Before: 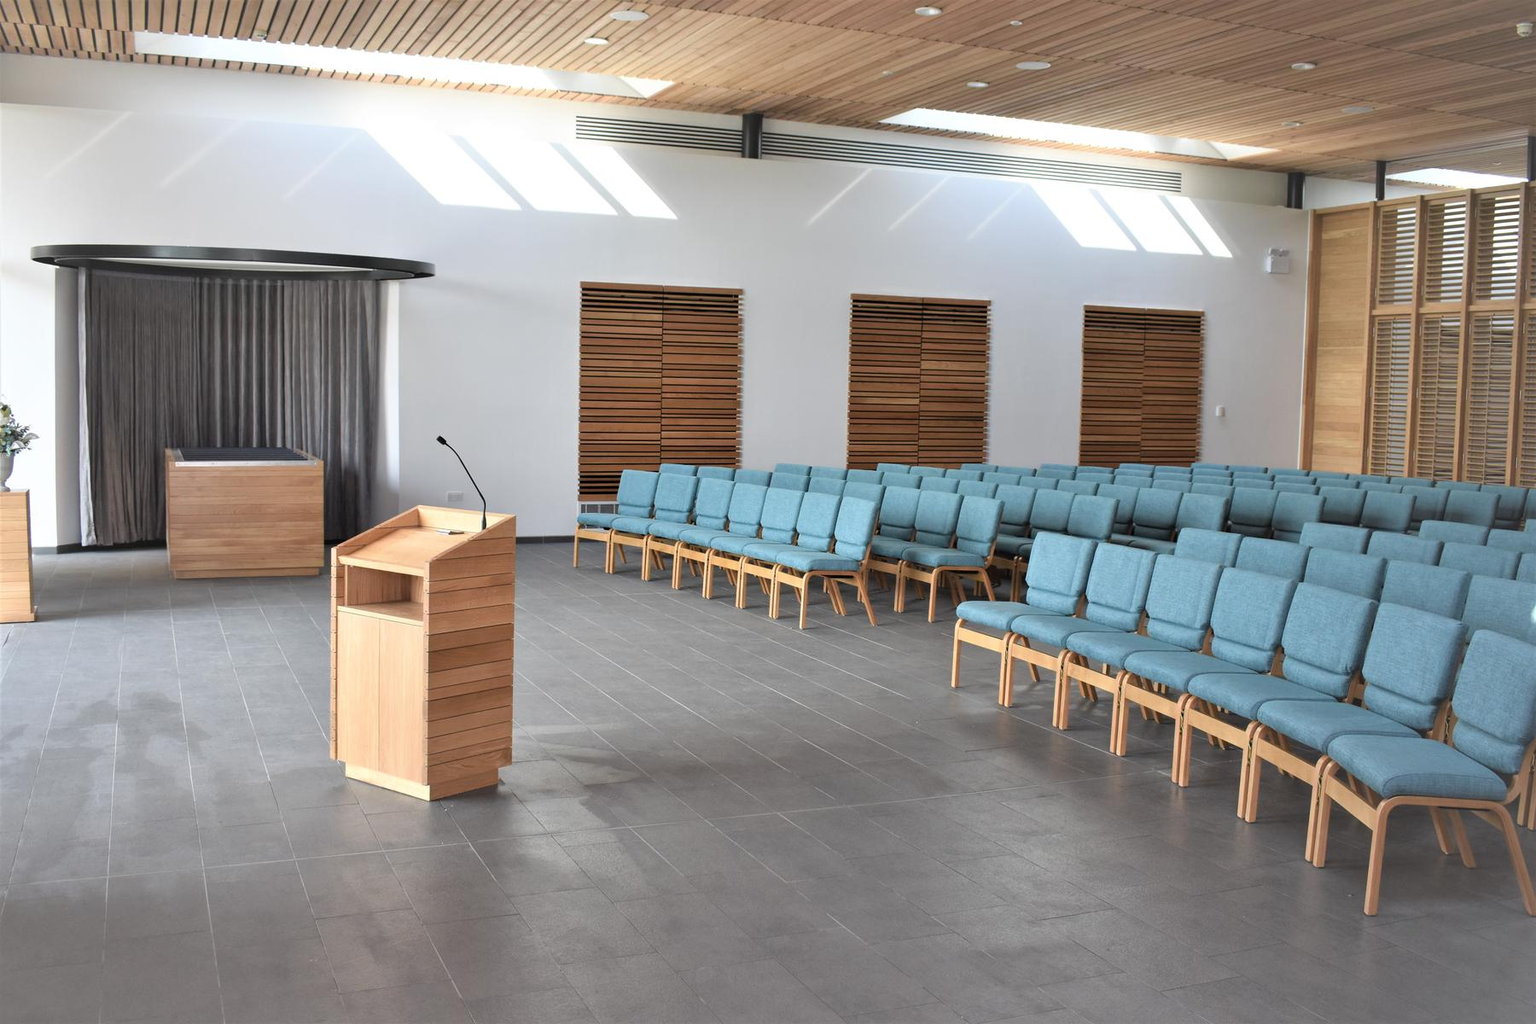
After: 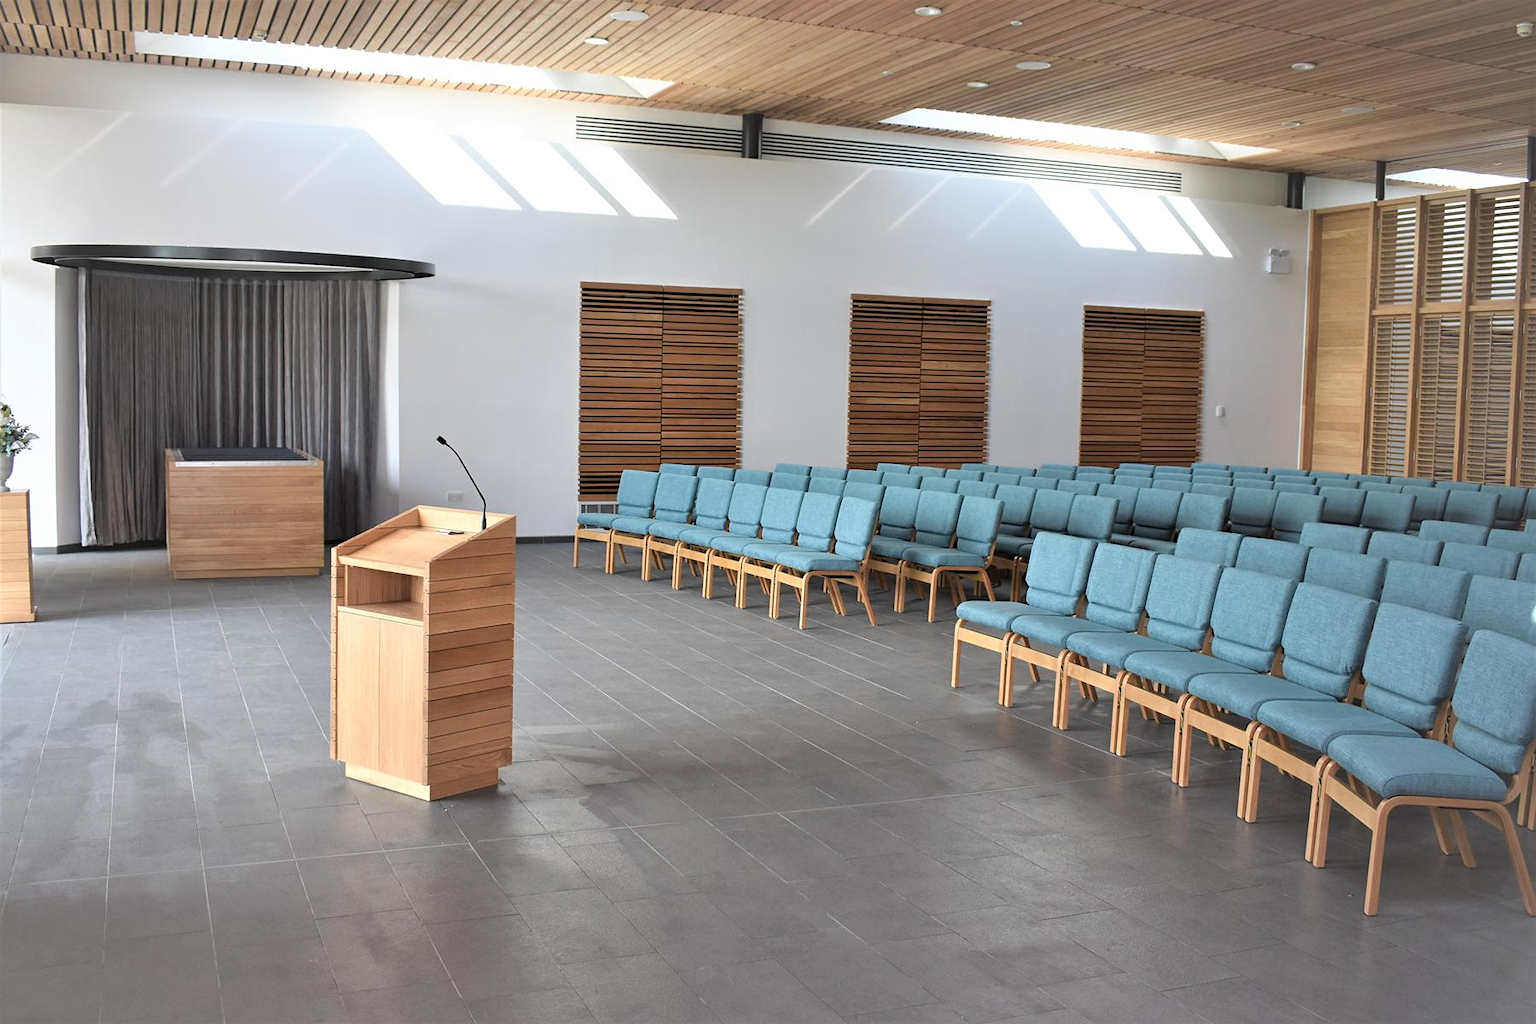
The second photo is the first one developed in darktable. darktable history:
sharpen: amount 0.206
